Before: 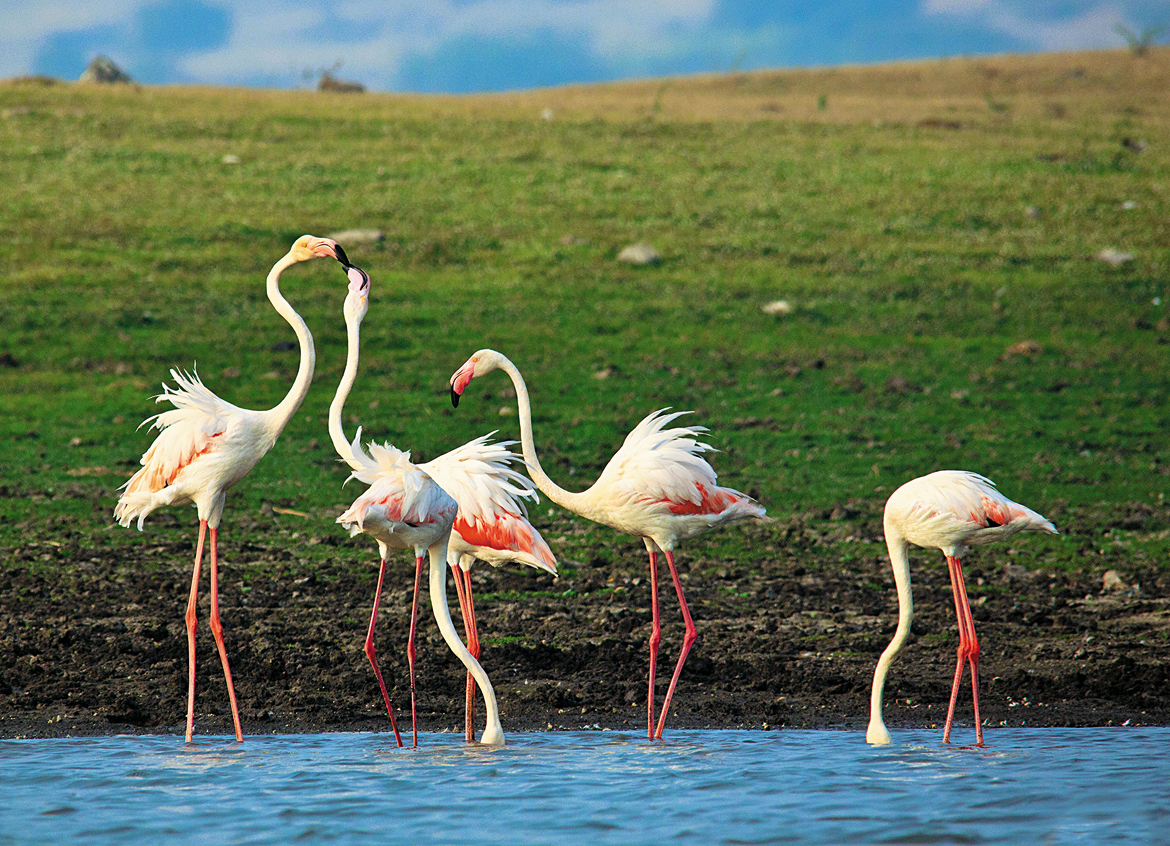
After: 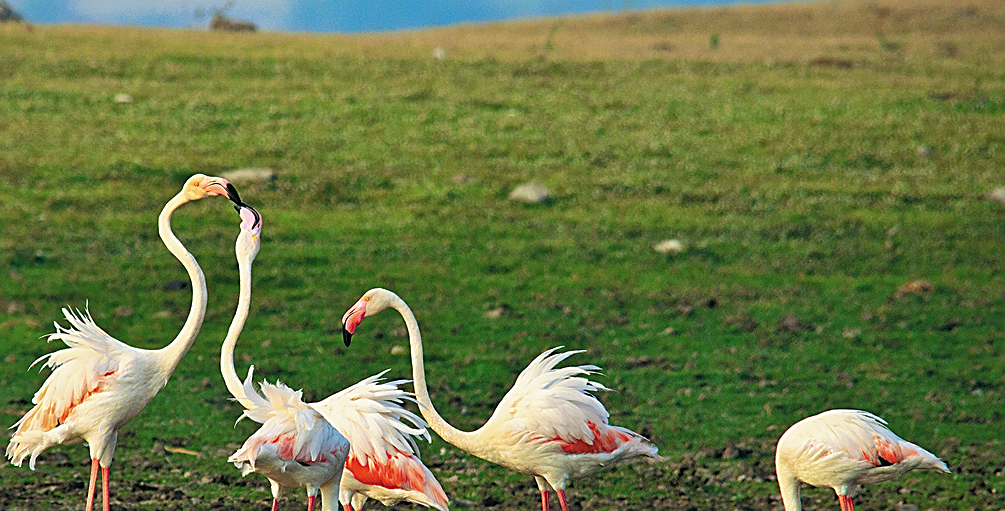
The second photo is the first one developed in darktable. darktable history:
sharpen: on, module defaults
contrast brightness saturation: contrast 0.081, saturation 0.019
crop and rotate: left 9.232%, top 7.24%, right 4.845%, bottom 32.241%
shadows and highlights: on, module defaults
